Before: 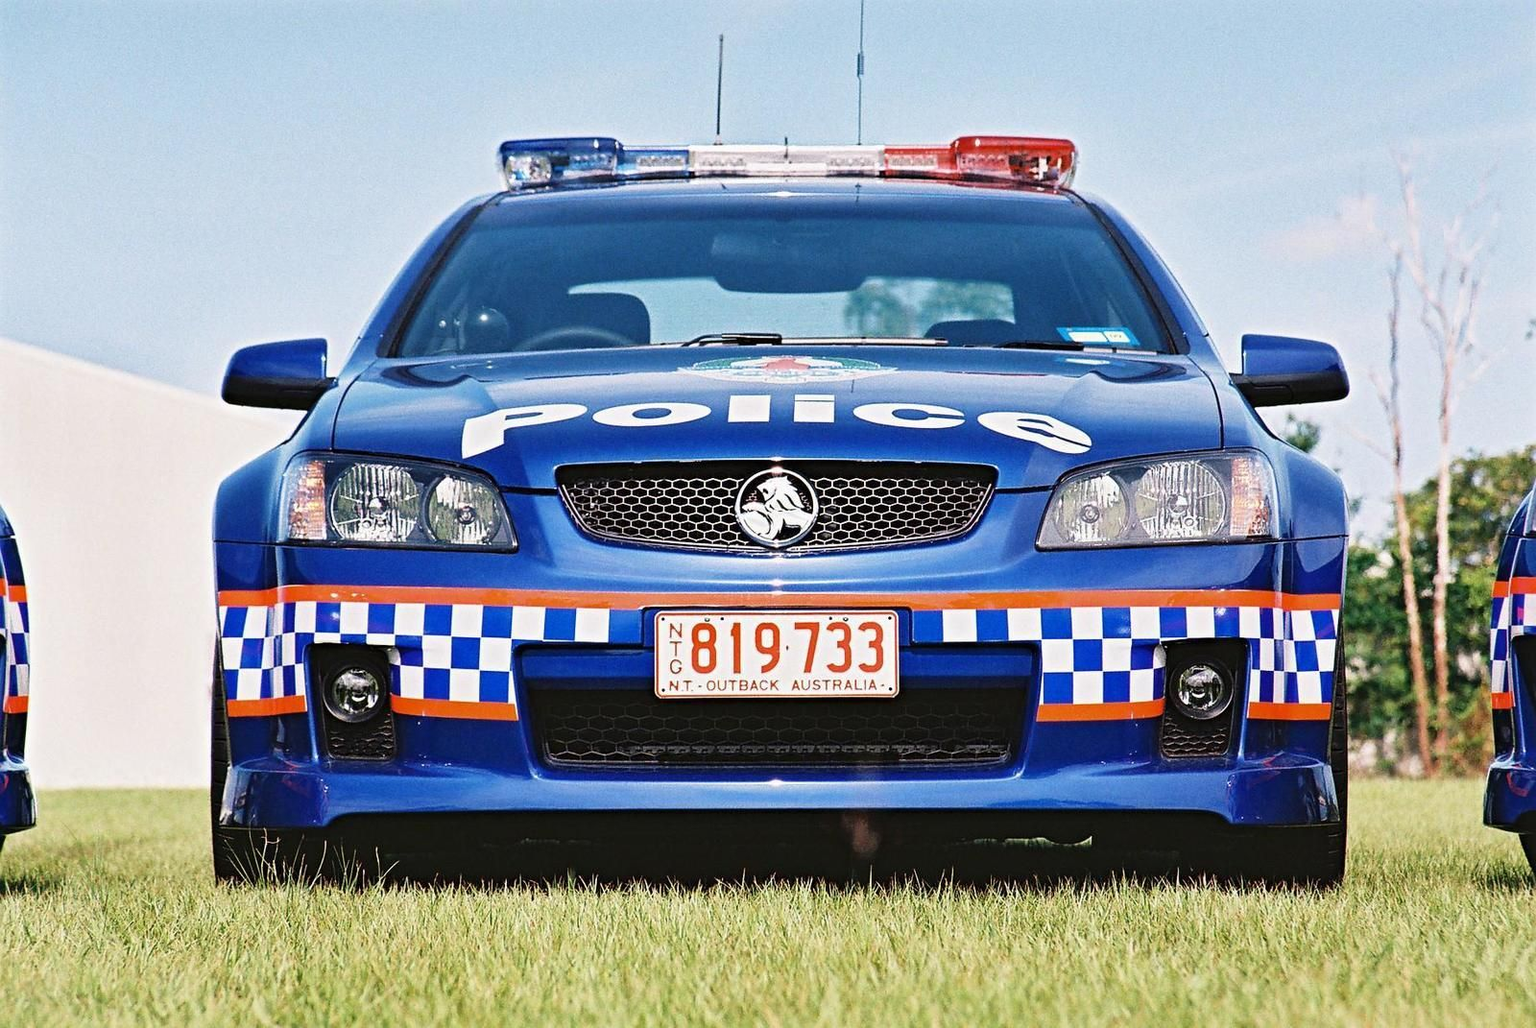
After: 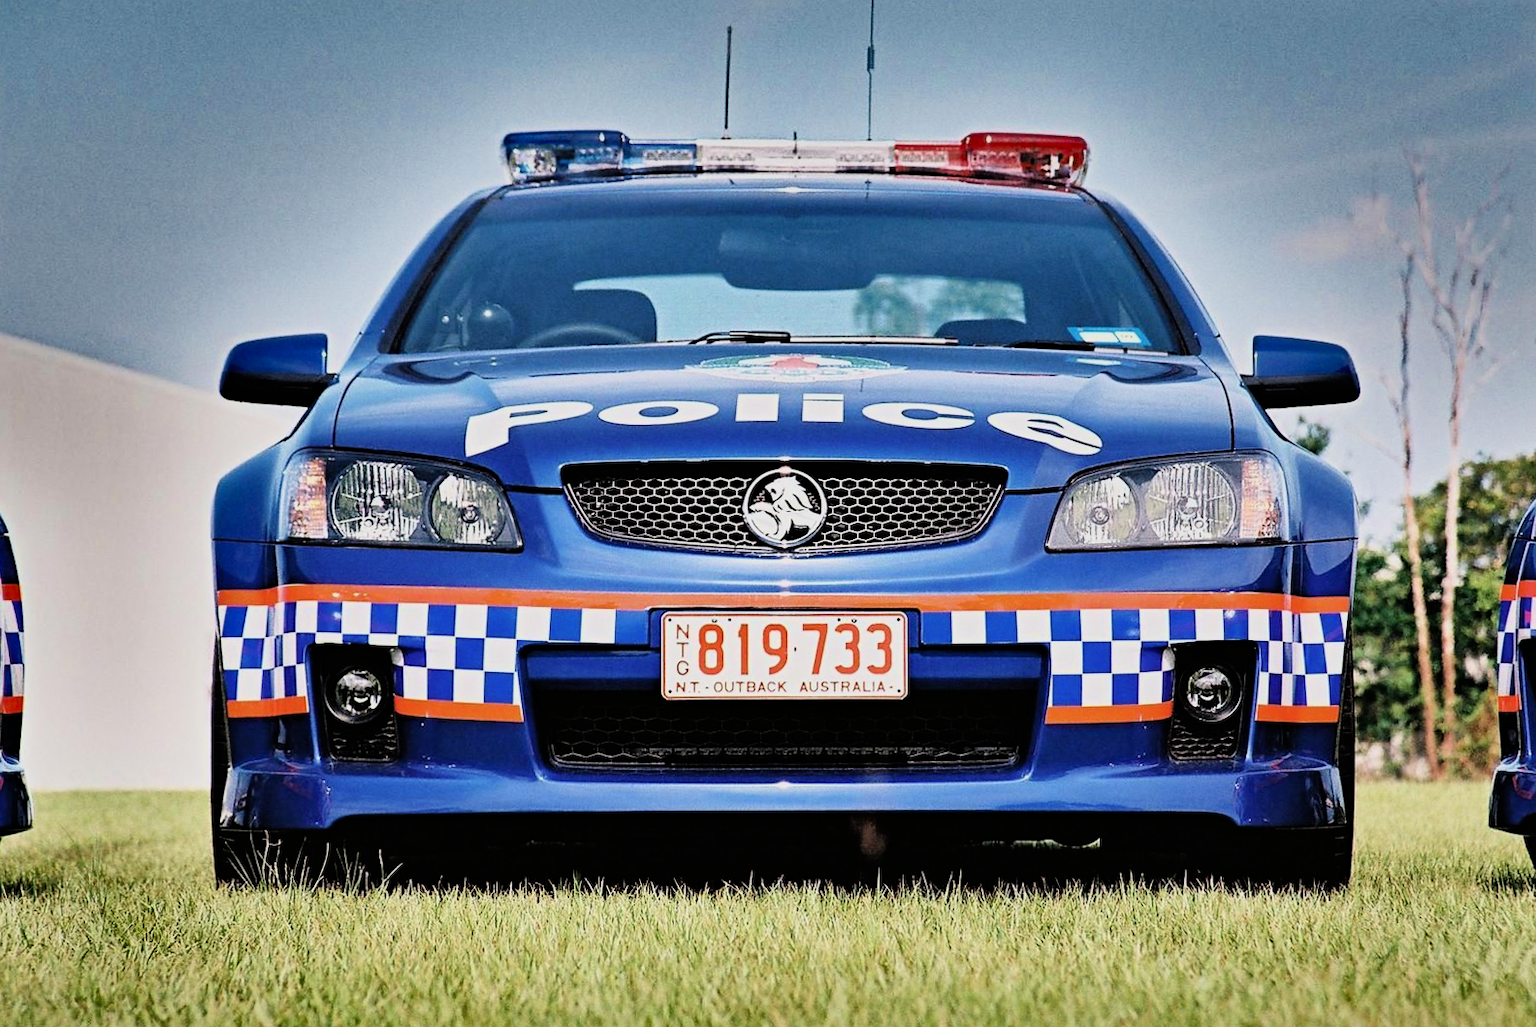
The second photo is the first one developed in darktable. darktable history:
filmic rgb: hardness 4.17, contrast 1.364, color science v6 (2022)
rotate and perspective: rotation 0.174°, lens shift (vertical) 0.013, lens shift (horizontal) 0.019, shear 0.001, automatic cropping original format, crop left 0.007, crop right 0.991, crop top 0.016, crop bottom 0.997
shadows and highlights: shadows 20.91, highlights -82.73, soften with gaussian
tone equalizer: -8 EV -1.84 EV, -7 EV -1.16 EV, -6 EV -1.62 EV, smoothing diameter 25%, edges refinement/feathering 10, preserve details guided filter
